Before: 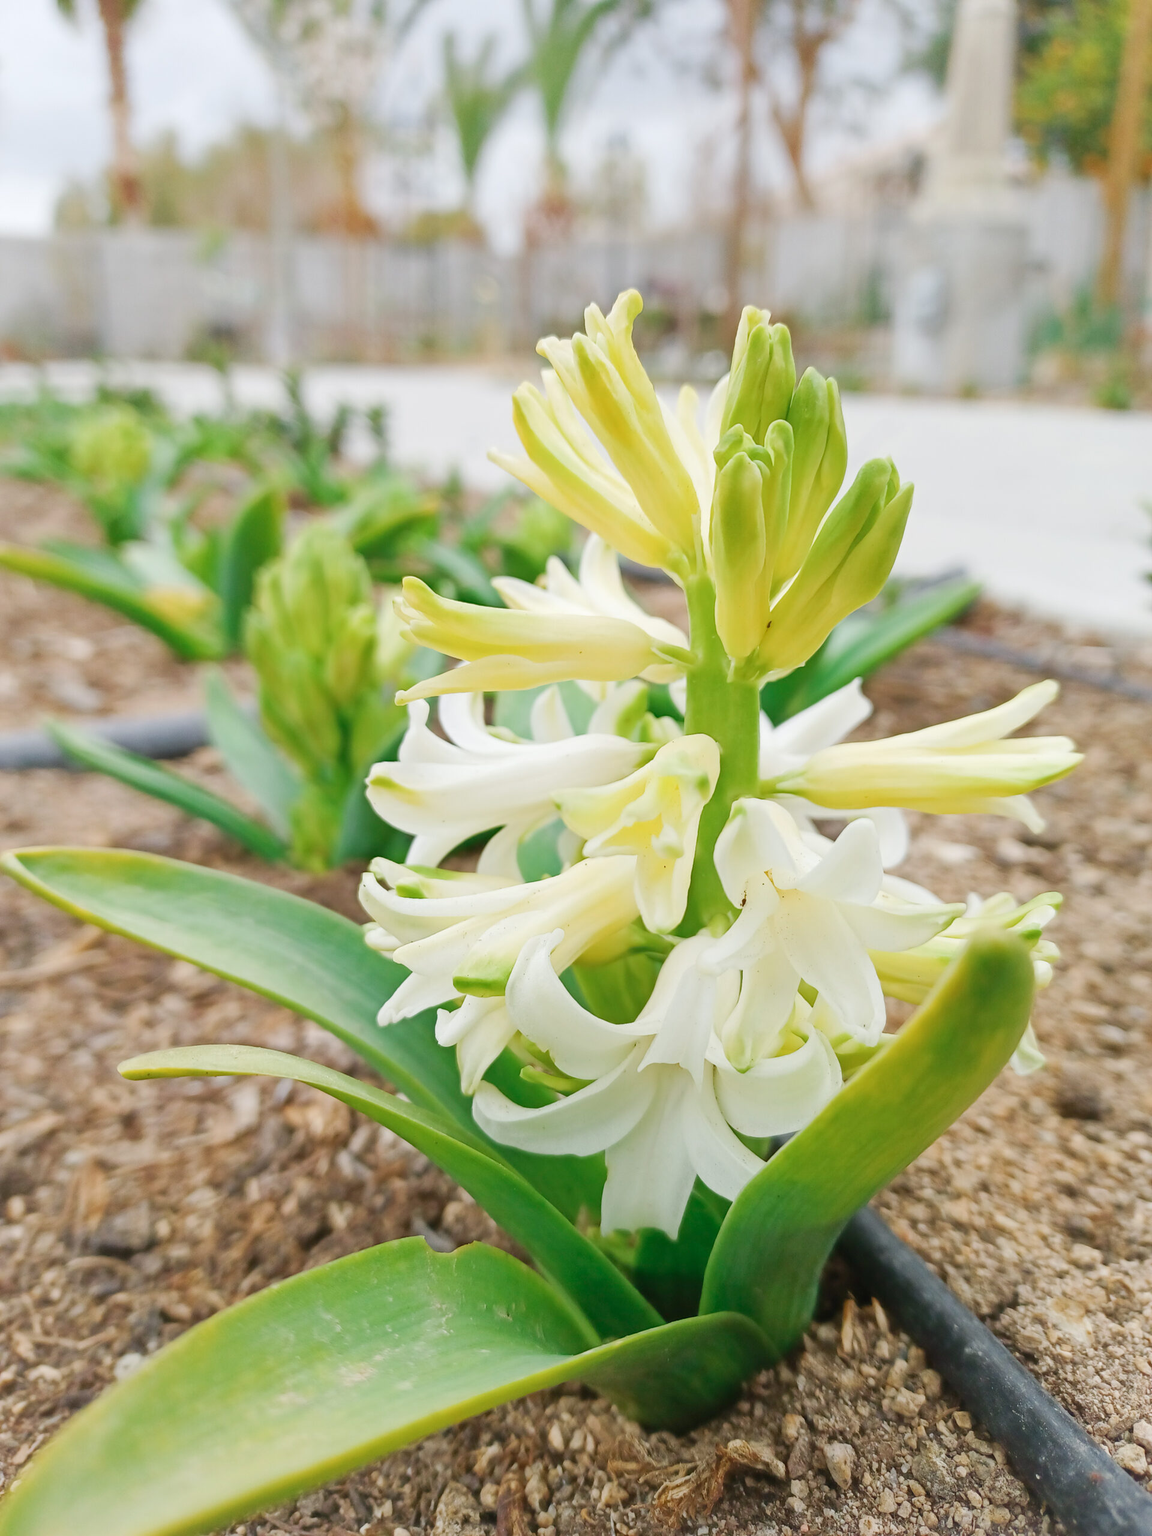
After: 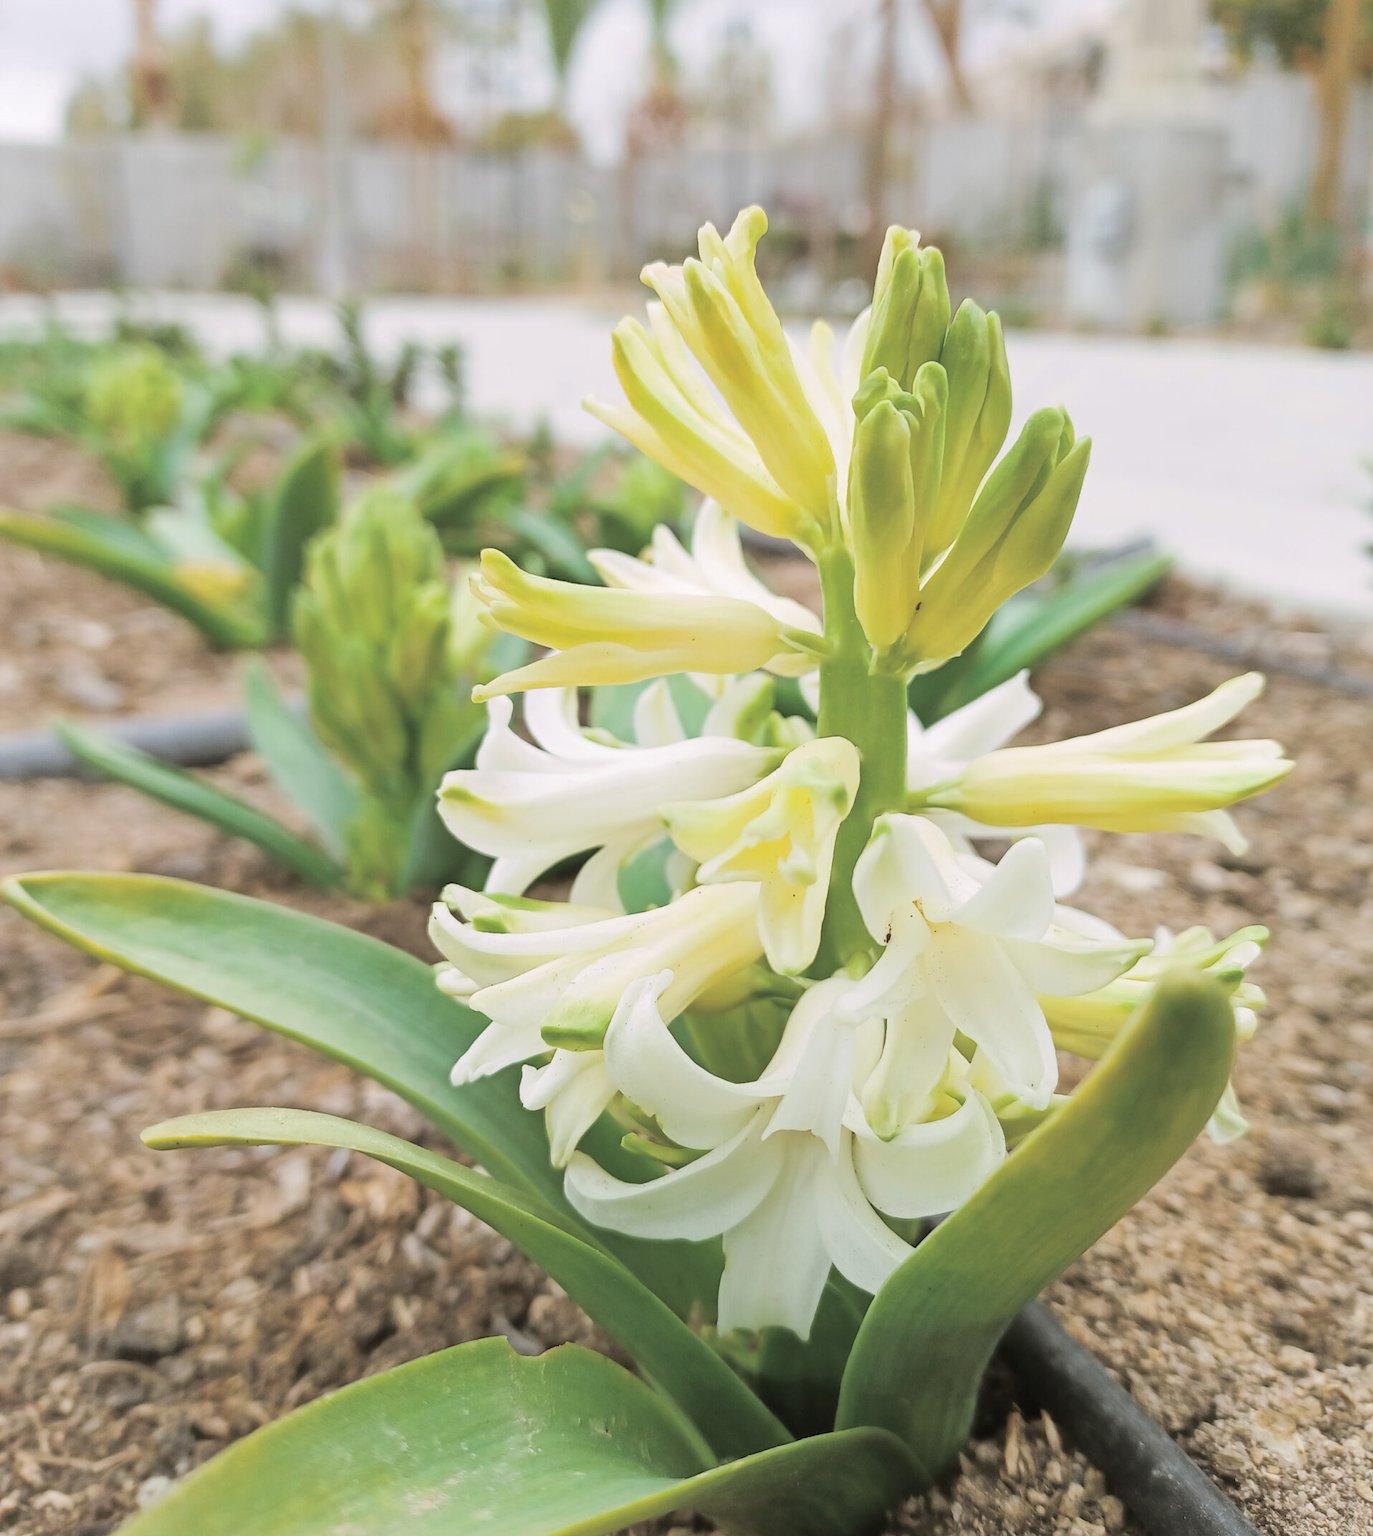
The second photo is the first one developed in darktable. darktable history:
split-toning: shadows › hue 46.8°, shadows › saturation 0.17, highlights › hue 316.8°, highlights › saturation 0.27, balance -51.82
rgb levels: preserve colors max RGB
crop: top 7.625%, bottom 8.027%
